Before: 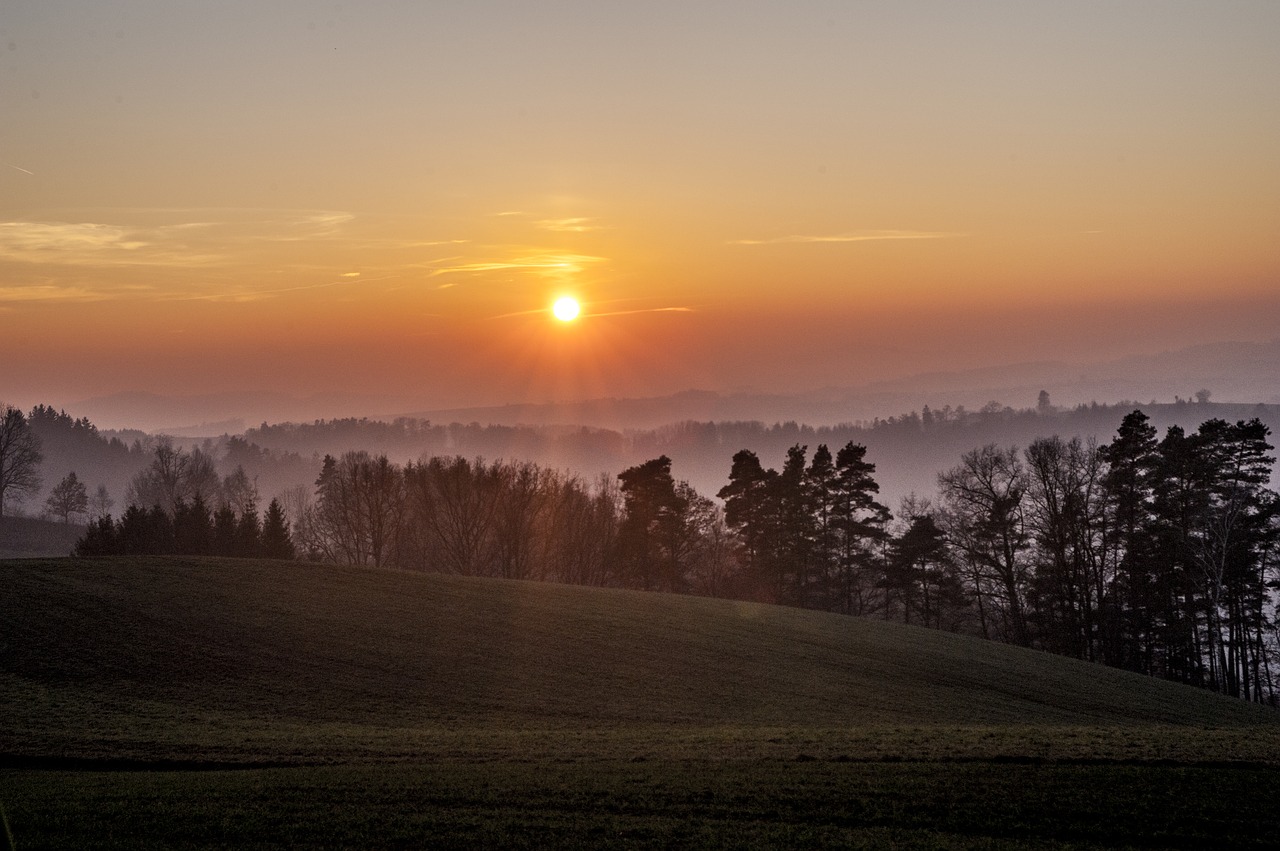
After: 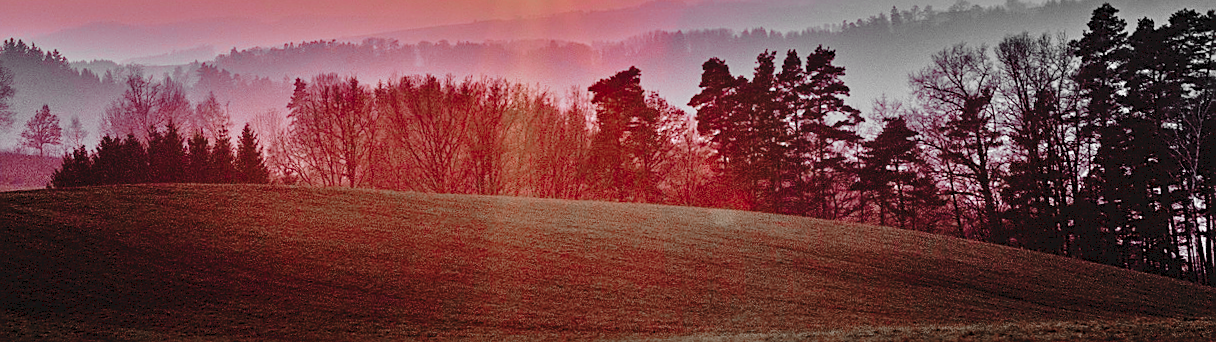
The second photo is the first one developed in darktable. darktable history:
color zones: curves: ch1 [(0, 0.831) (0.08, 0.771) (0.157, 0.268) (0.241, 0.207) (0.562, -0.005) (0.714, -0.013) (0.876, 0.01) (1, 0.831)]
crop: top 45.551%, bottom 12.262%
graduated density: density 2.02 EV, hardness 44%, rotation 0.374°, offset 8.21, hue 208.8°, saturation 97%
tone equalizer: -7 EV 0.15 EV, -6 EV 0.6 EV, -5 EV 1.15 EV, -4 EV 1.33 EV, -3 EV 1.15 EV, -2 EV 0.6 EV, -1 EV 0.15 EV, mask exposure compensation -0.5 EV
rotate and perspective: rotation -2.12°, lens shift (vertical) 0.009, lens shift (horizontal) -0.008, automatic cropping original format, crop left 0.036, crop right 0.964, crop top 0.05, crop bottom 0.959
rgb levels: mode RGB, independent channels, levels [[0, 0.474, 1], [0, 0.5, 1], [0, 0.5, 1]]
sharpen: on, module defaults
tone curve: curves: ch0 [(0, 0) (0.003, 0.064) (0.011, 0.065) (0.025, 0.061) (0.044, 0.068) (0.069, 0.083) (0.1, 0.102) (0.136, 0.126) (0.177, 0.172) (0.224, 0.225) (0.277, 0.306) (0.335, 0.397) (0.399, 0.483) (0.468, 0.56) (0.543, 0.634) (0.623, 0.708) (0.709, 0.77) (0.801, 0.832) (0.898, 0.899) (1, 1)], preserve colors none
